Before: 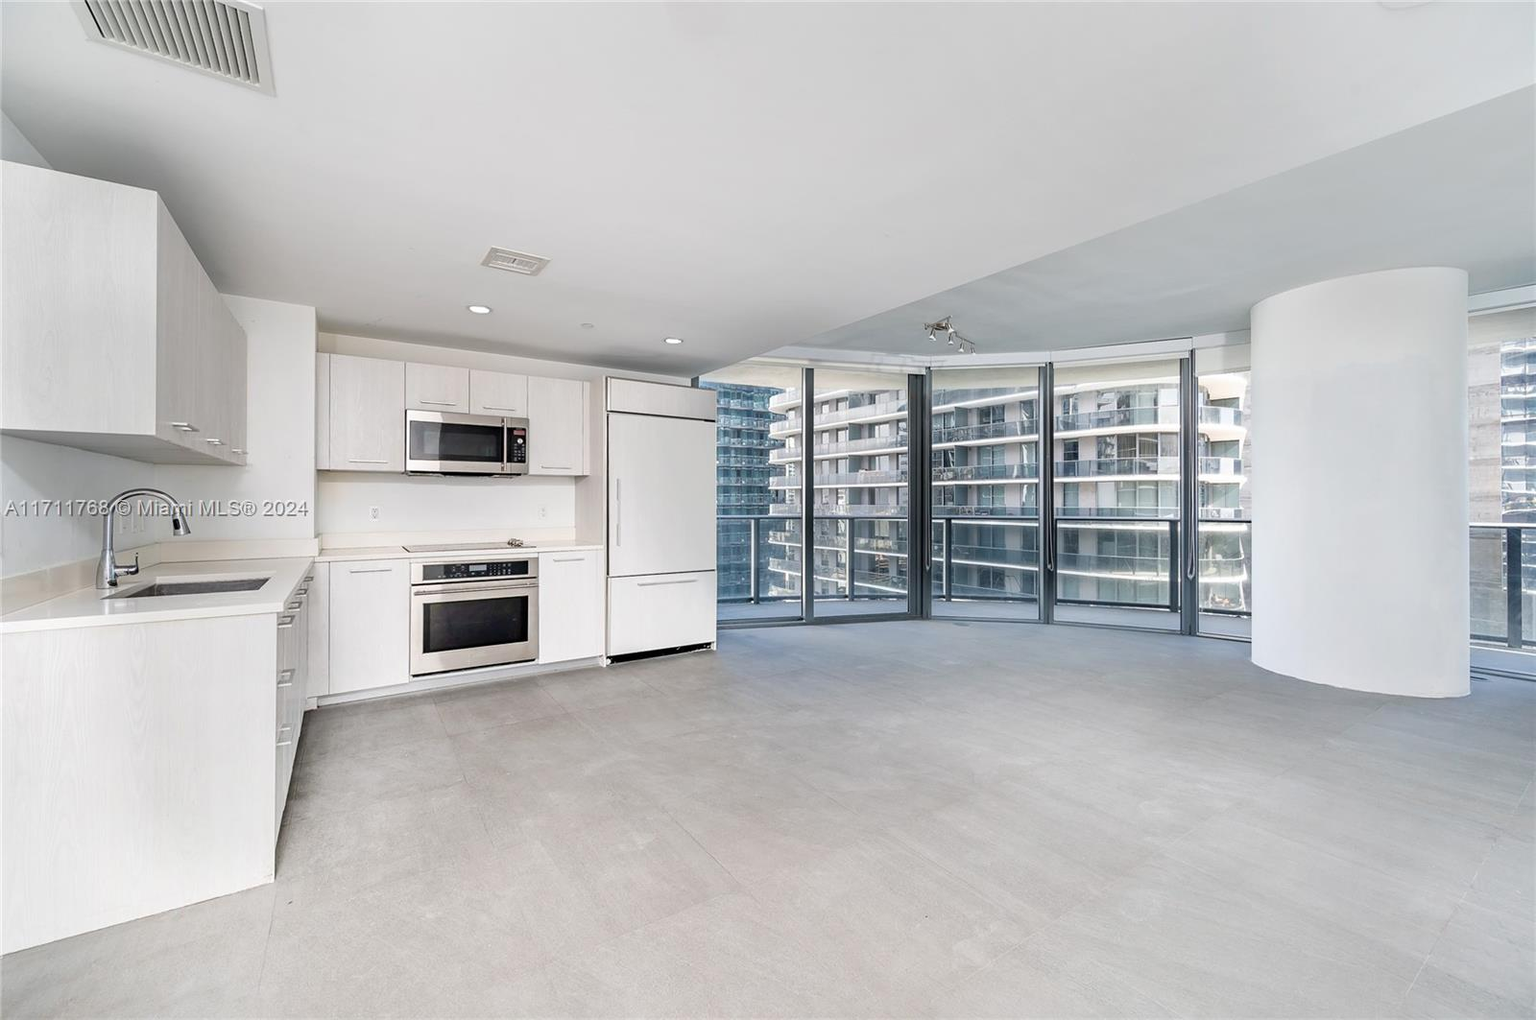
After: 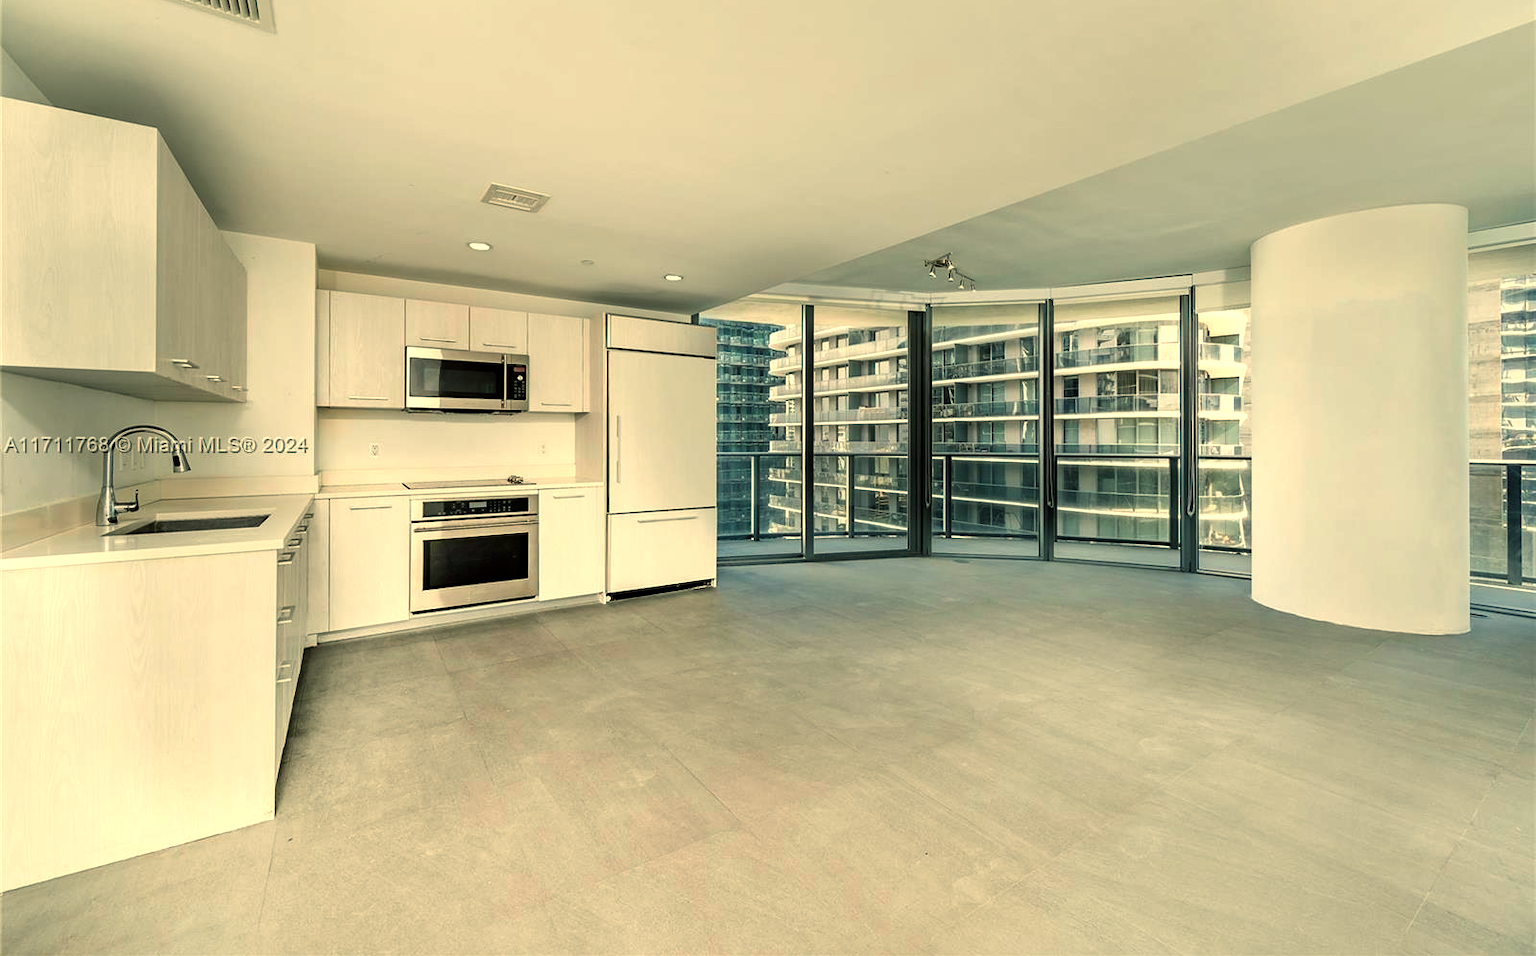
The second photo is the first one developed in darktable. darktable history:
color balance: mode lift, gamma, gain (sRGB), lift [1.014, 0.966, 0.918, 0.87], gamma [0.86, 0.734, 0.918, 0.976], gain [1.063, 1.13, 1.063, 0.86]
crop and rotate: top 6.25%
exposure: exposure -0.153 EV, compensate highlight preservation false
